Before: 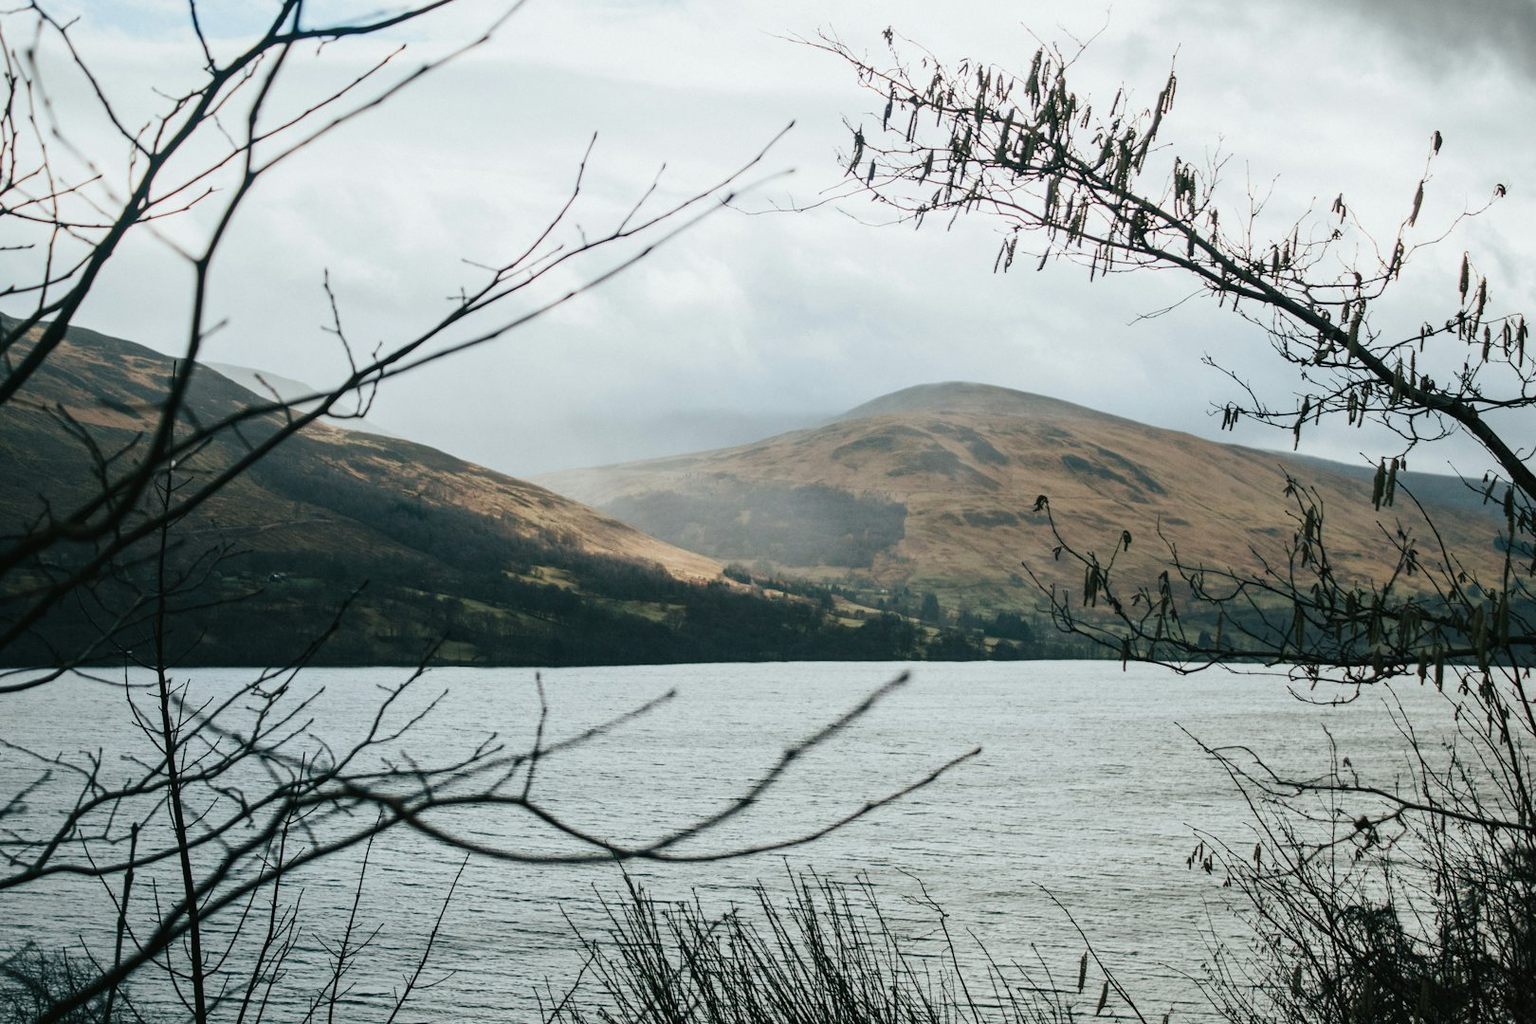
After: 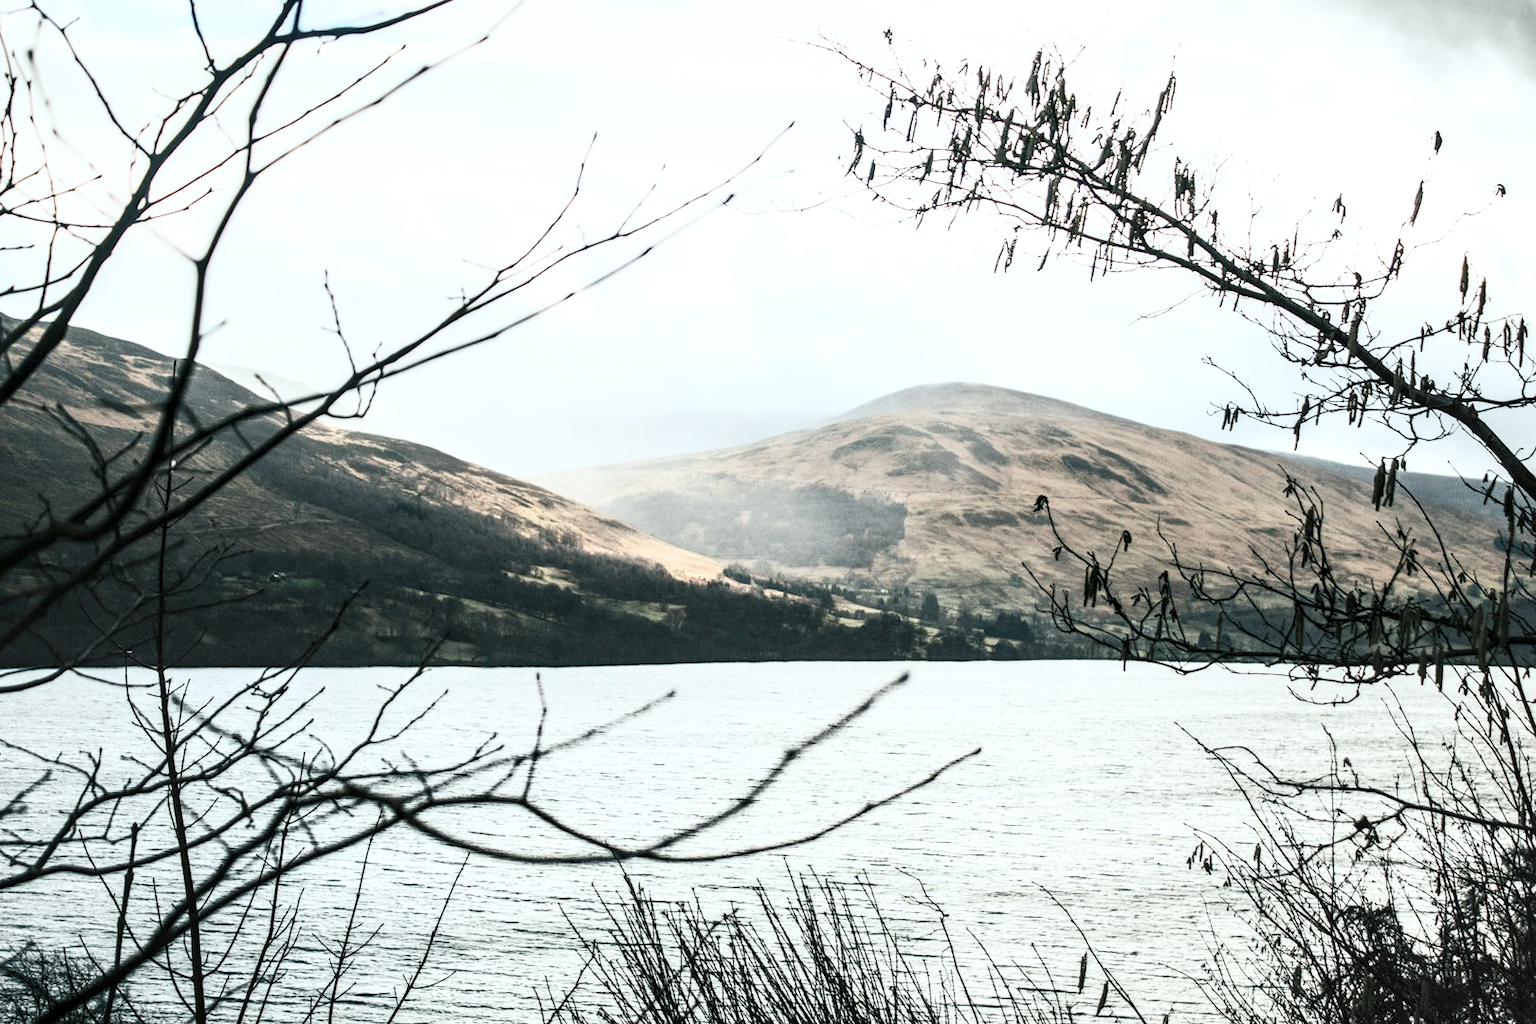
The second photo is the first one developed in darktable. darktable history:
contrast brightness saturation: contrast 0.419, brightness 0.563, saturation -0.195
local contrast: detail 135%, midtone range 0.748
